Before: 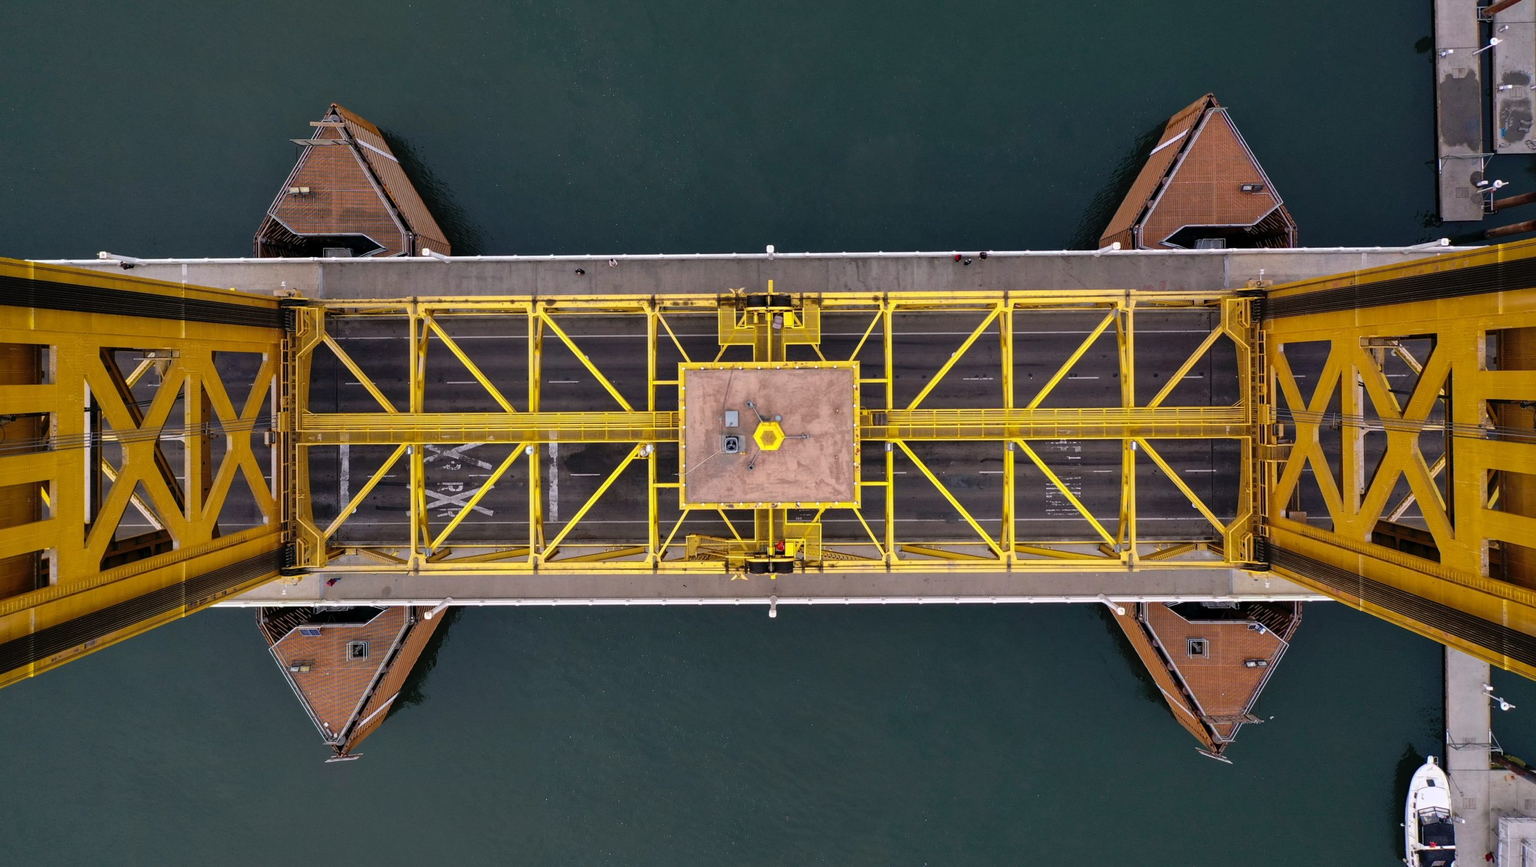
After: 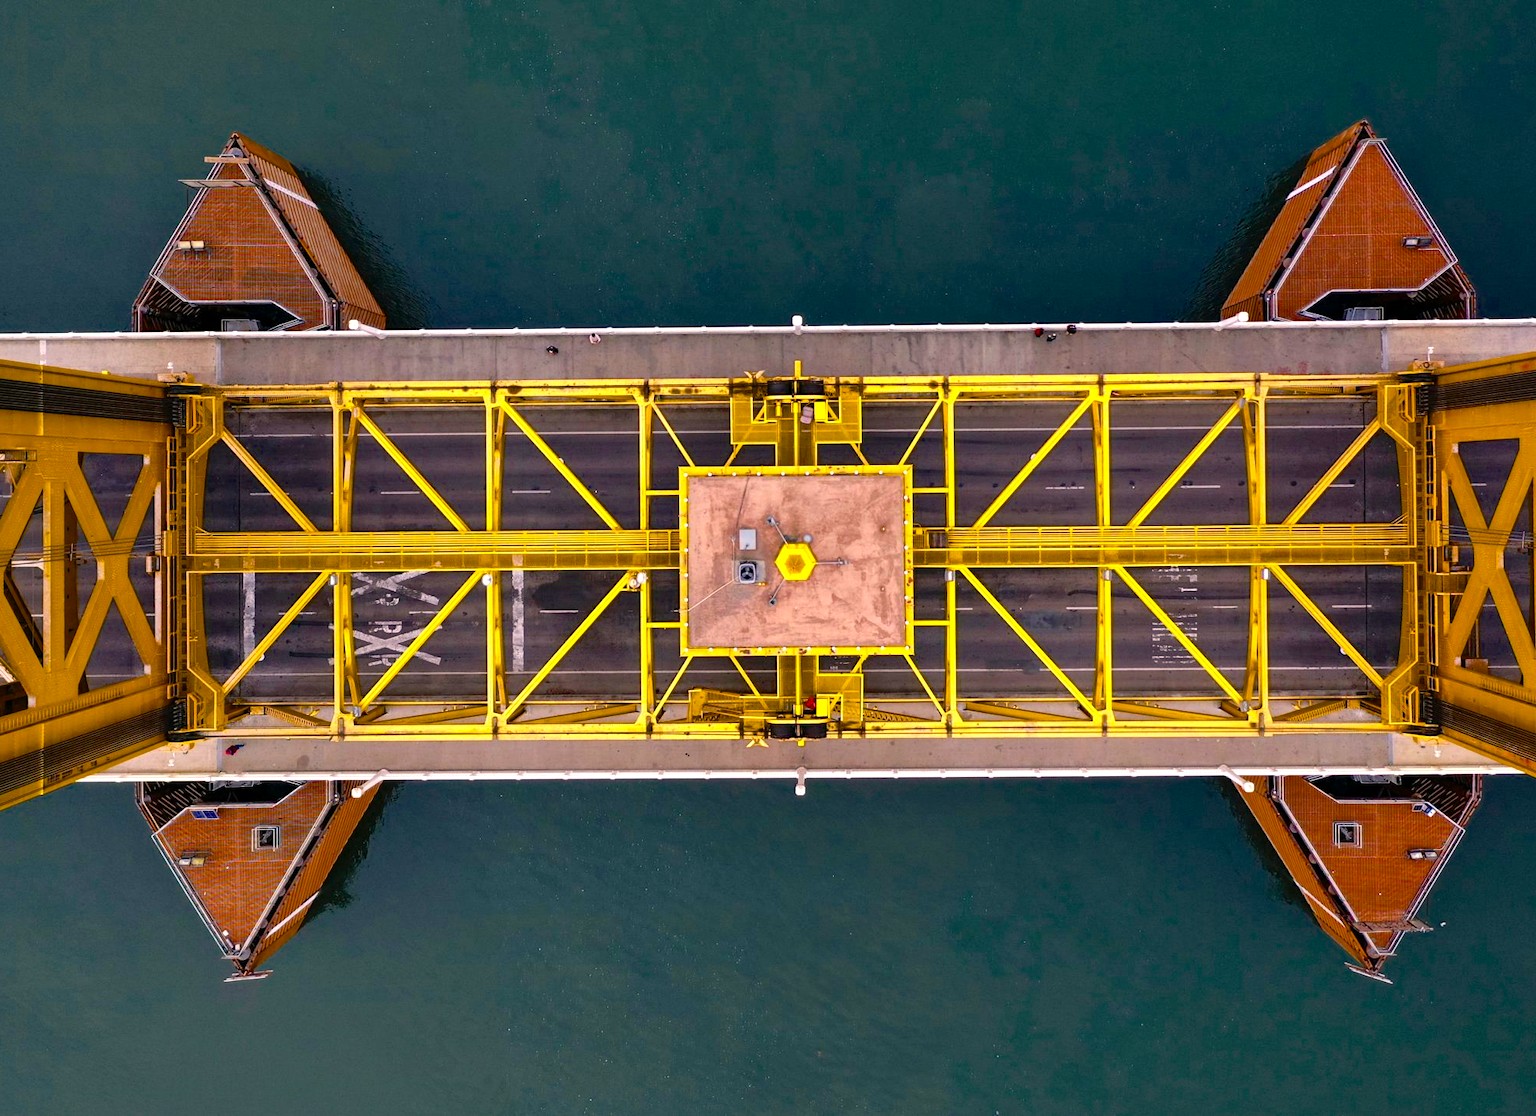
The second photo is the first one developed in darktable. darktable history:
crop: left 9.851%, right 12.48%
color balance rgb: highlights gain › chroma 3.067%, highlights gain › hue 54.43°, linear chroma grading › global chroma 6.25%, perceptual saturation grading › global saturation 26.318%, perceptual saturation grading › highlights -28.684%, perceptual saturation grading › mid-tones 15.21%, perceptual saturation grading › shadows 33.722%, perceptual brilliance grading › global brilliance 25.341%, global vibrance 10.425%, saturation formula JzAzBz (2021)
